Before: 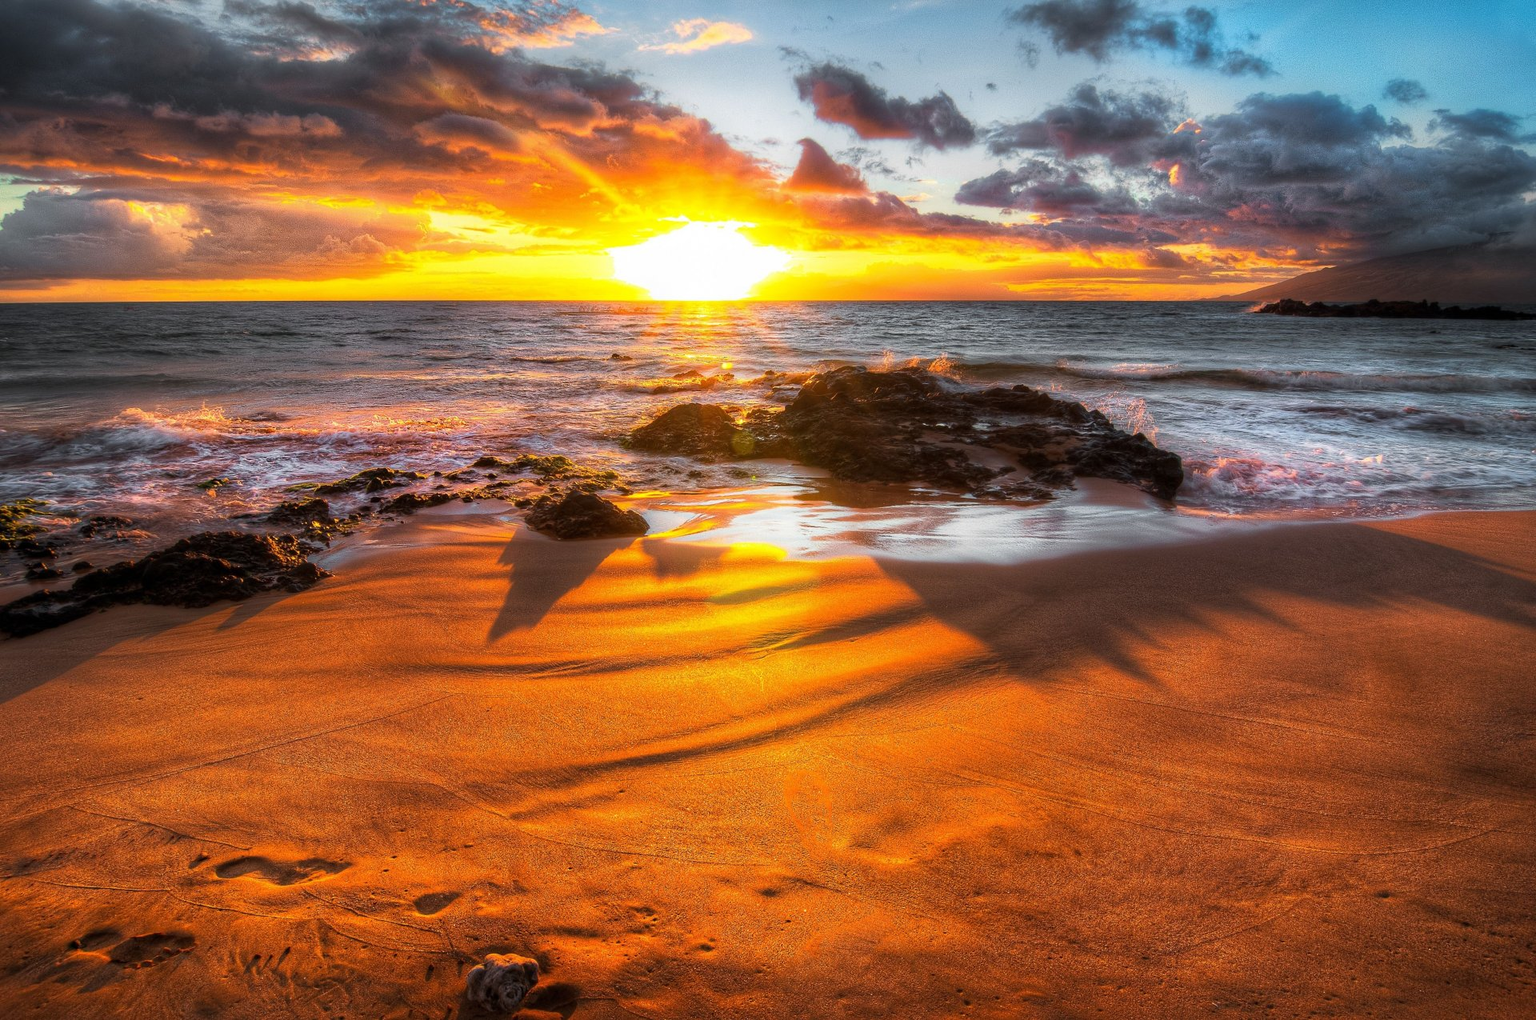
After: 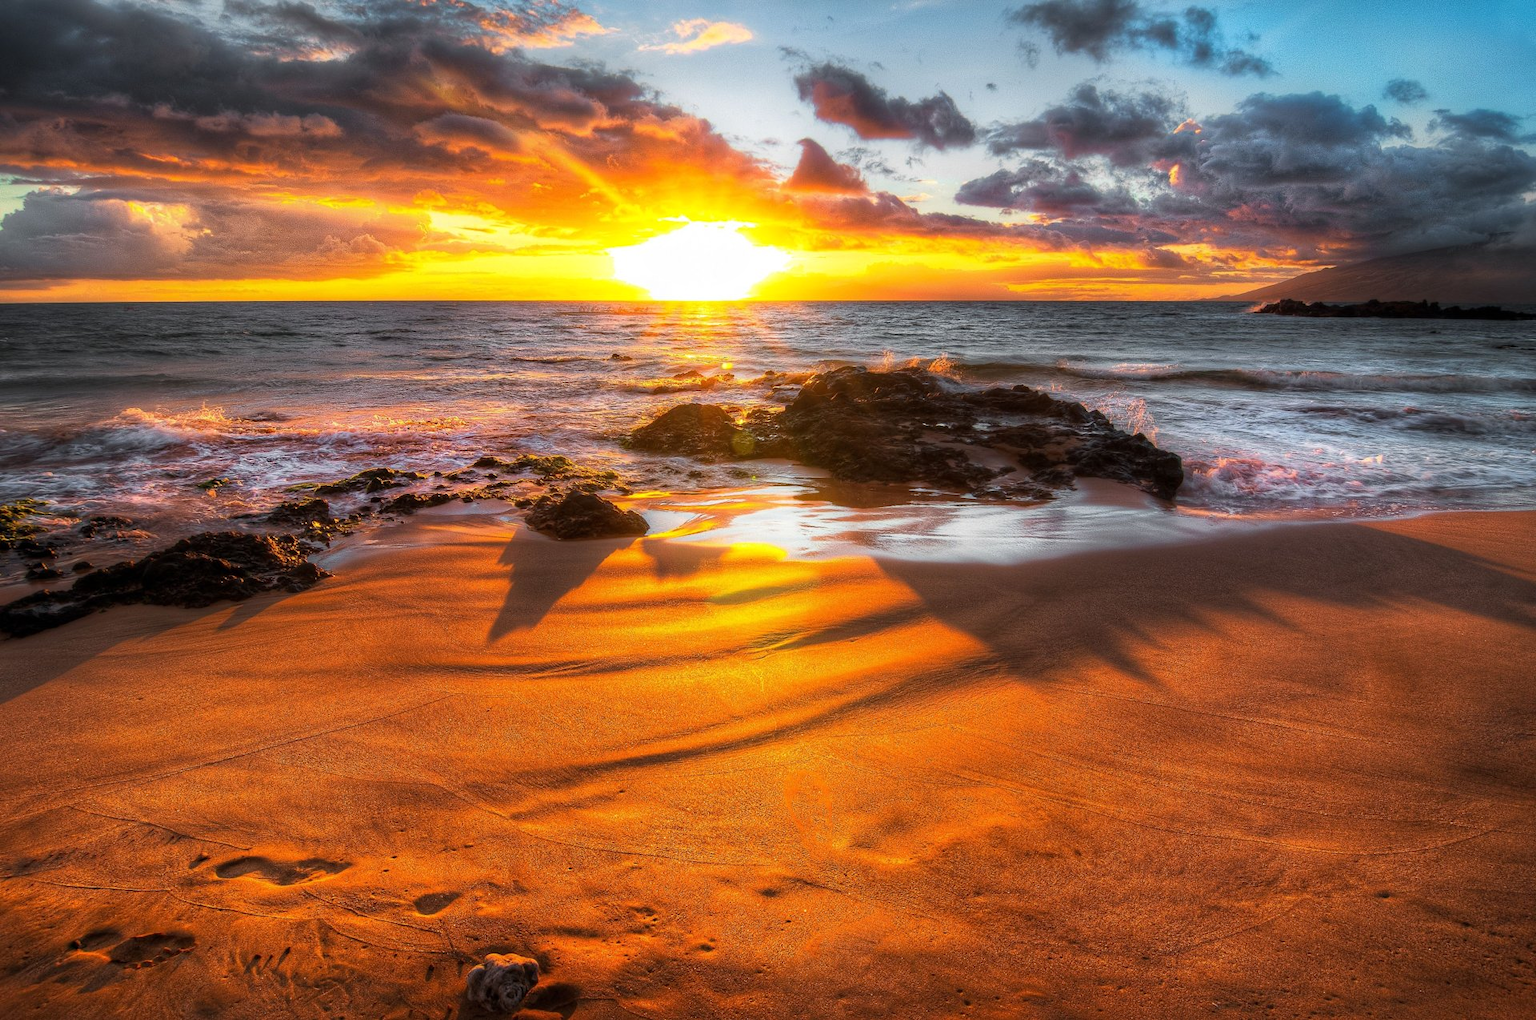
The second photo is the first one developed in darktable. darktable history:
tone equalizer: mask exposure compensation -0.501 EV
